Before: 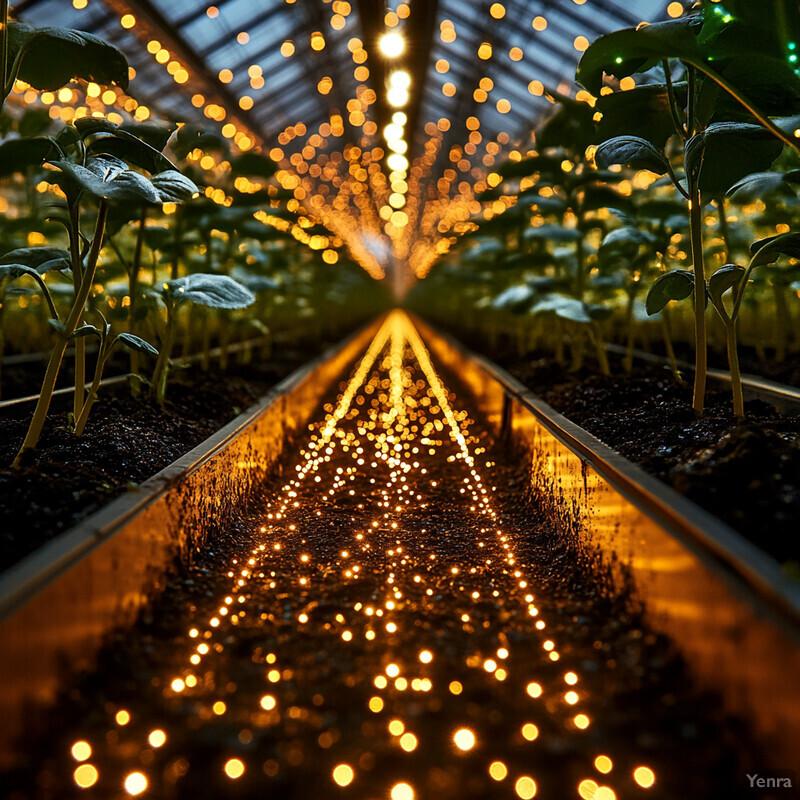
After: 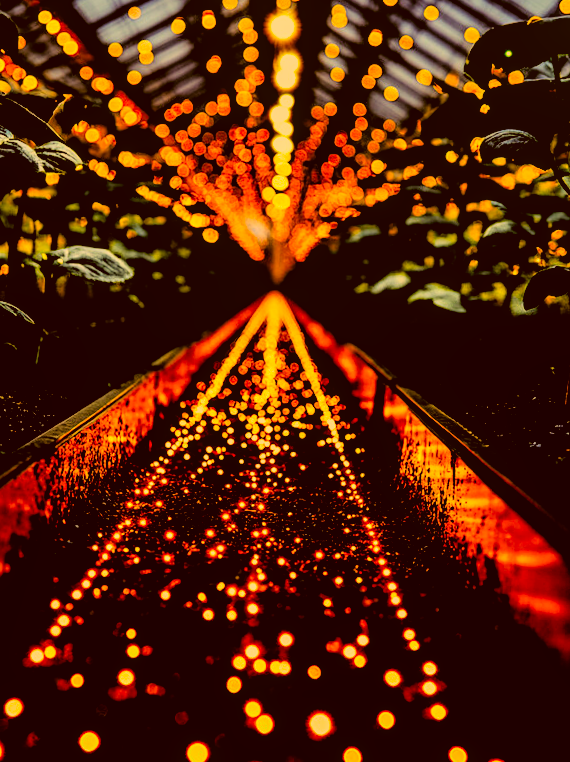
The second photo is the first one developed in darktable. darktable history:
crop and rotate: angle -2.87°, left 14.256%, top 0.022%, right 10.892%, bottom 0.024%
exposure: exposure 0.083 EV, compensate highlight preservation false
color correction: highlights a* 10.49, highlights b* 29.92, shadows a* 2.8, shadows b* 18.29, saturation 1.75
color balance rgb: shadows lift › luminance -21.957%, shadows lift › chroma 9.198%, shadows lift › hue 283.96°, perceptual saturation grading › global saturation -2.664%, perceptual saturation grading › shadows -2.347%, global vibrance 11.285%
filmic rgb: middle gray luminance 13.33%, black relative exposure -1.89 EV, white relative exposure 3.12 EV, target black luminance 0%, hardness 1.81, latitude 58.56%, contrast 1.732, highlights saturation mix 4.48%, shadows ↔ highlights balance -36.99%
tone equalizer: edges refinement/feathering 500, mask exposure compensation -1.57 EV, preserve details guided filter
local contrast: detail 110%
